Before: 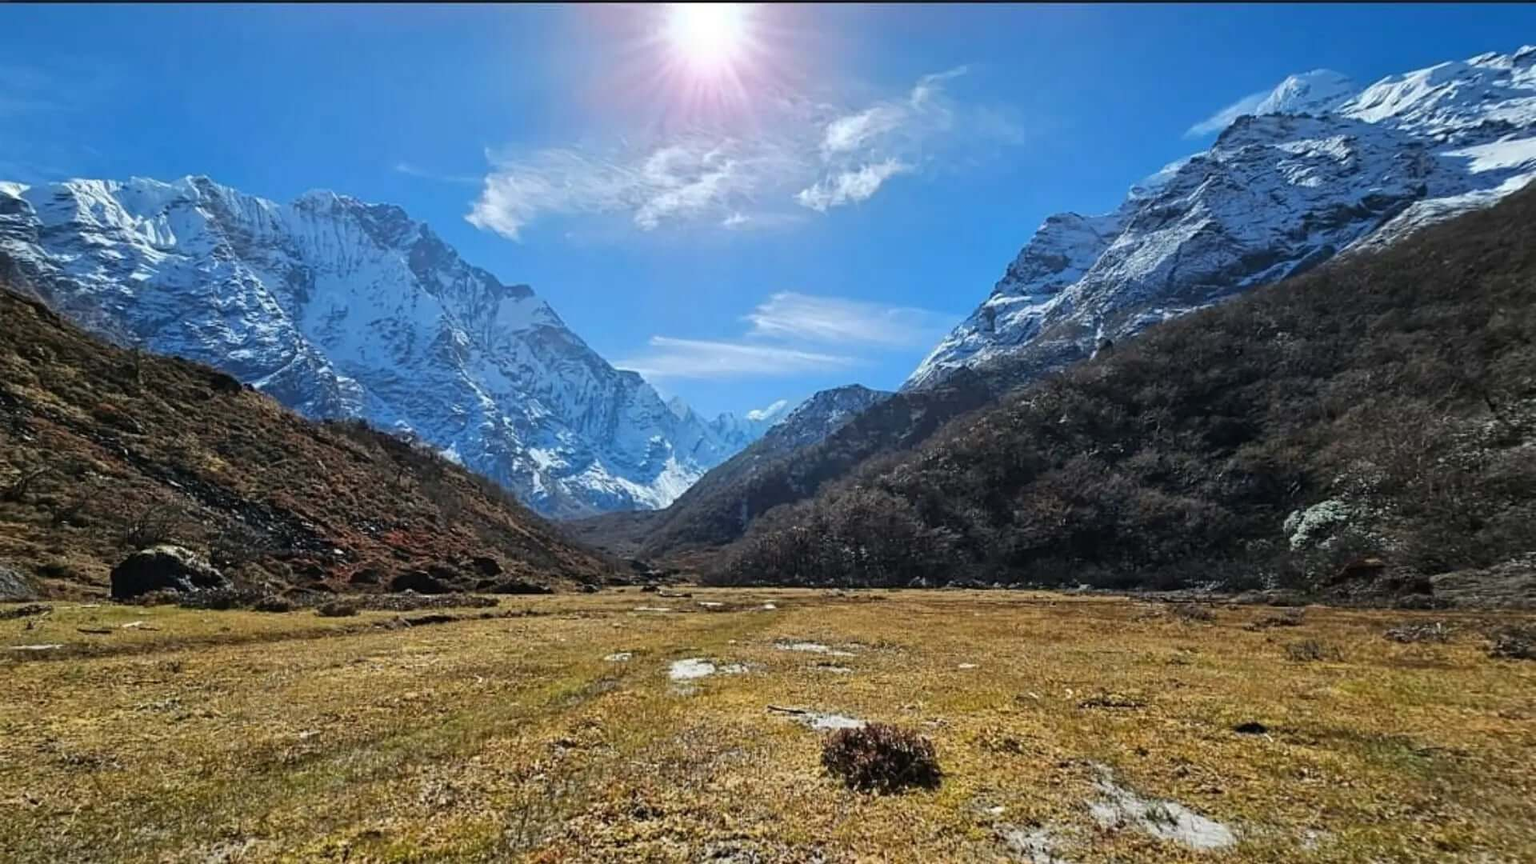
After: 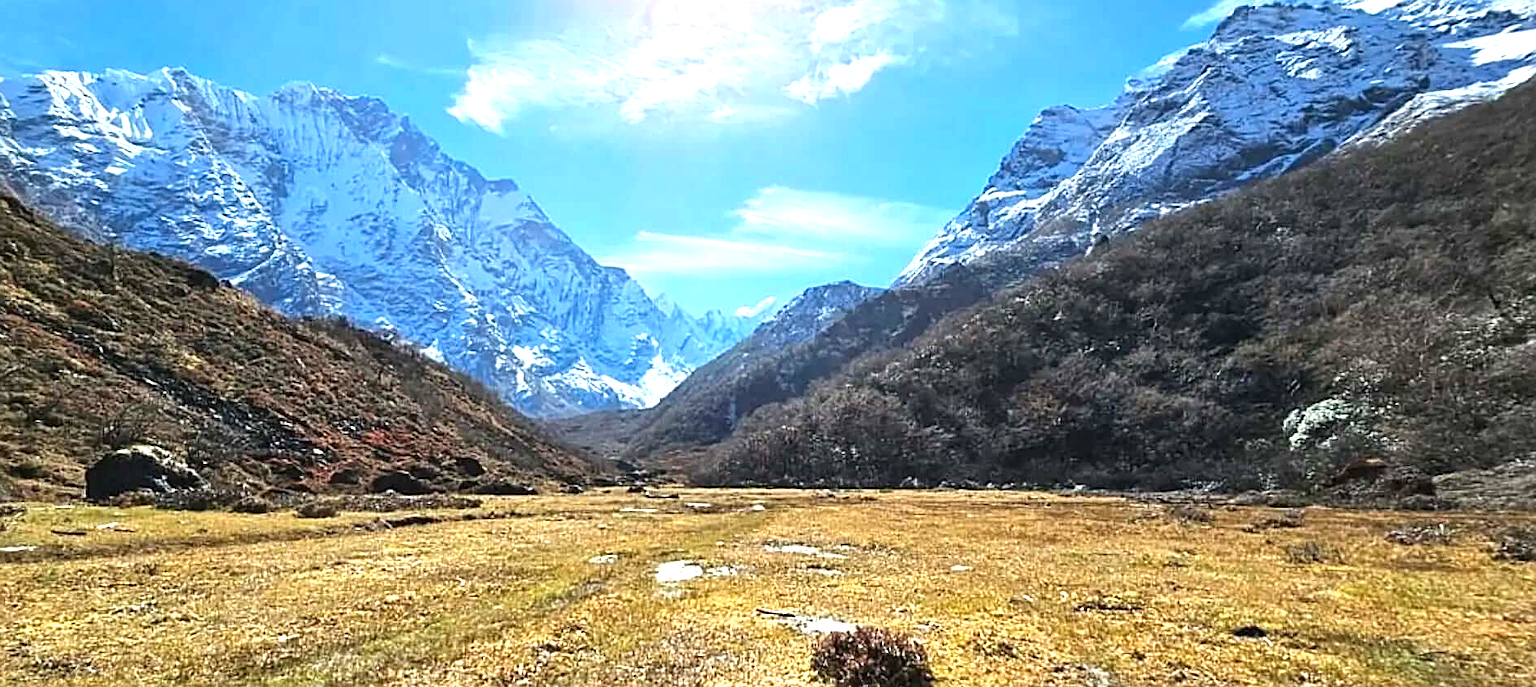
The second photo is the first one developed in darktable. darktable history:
exposure: black level correction 0, exposure 1.2 EV, compensate highlight preservation false
sharpen: on, module defaults
crop and rotate: left 1.814%, top 12.818%, right 0.25%, bottom 9.225%
